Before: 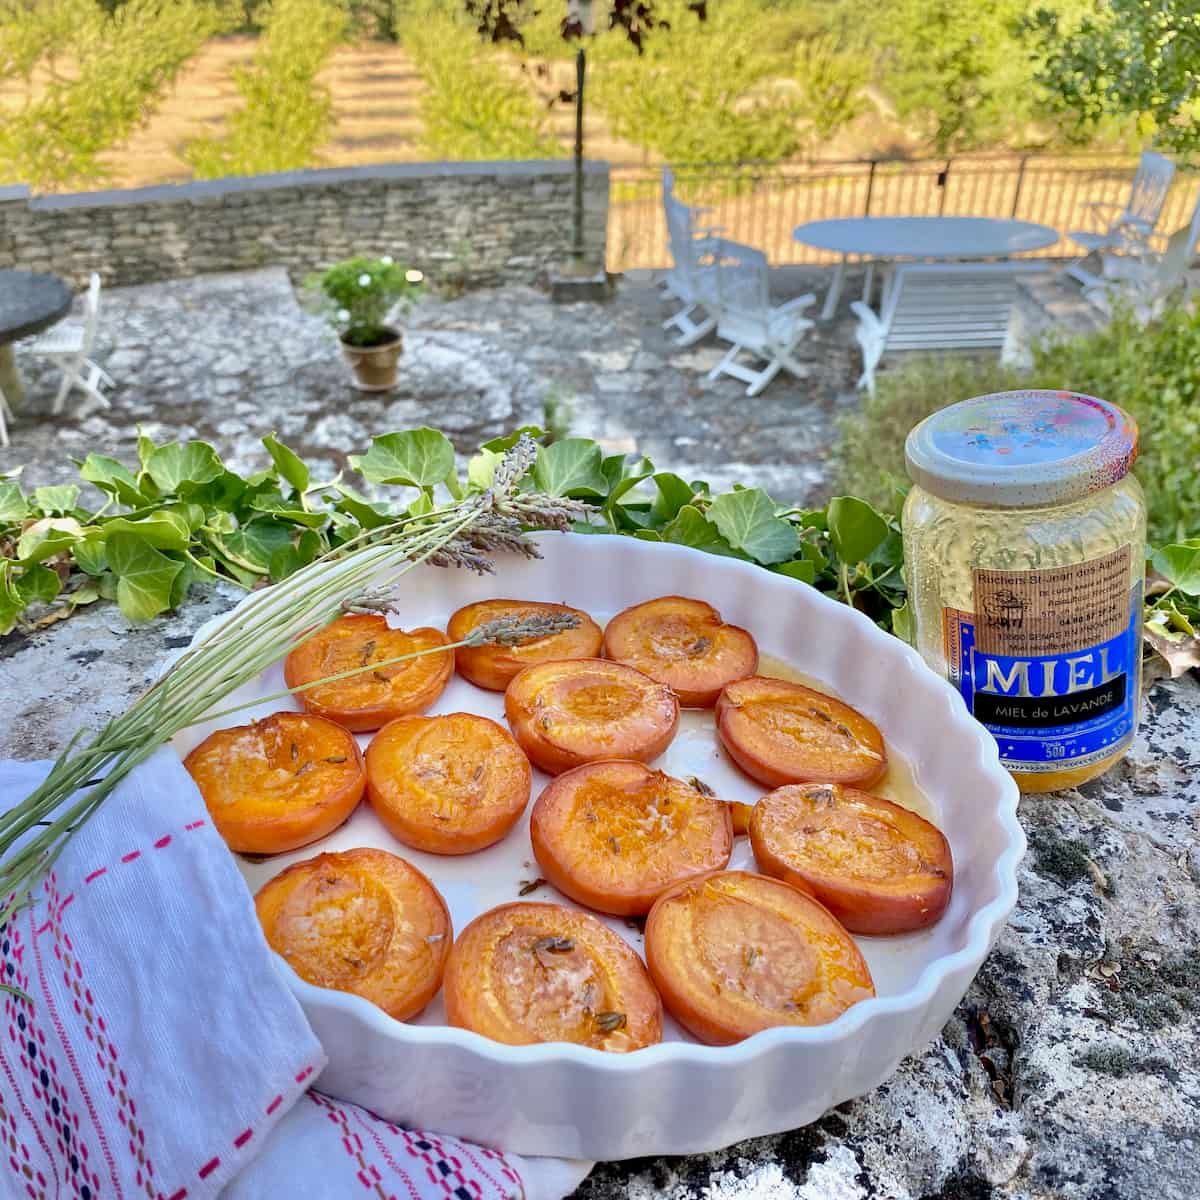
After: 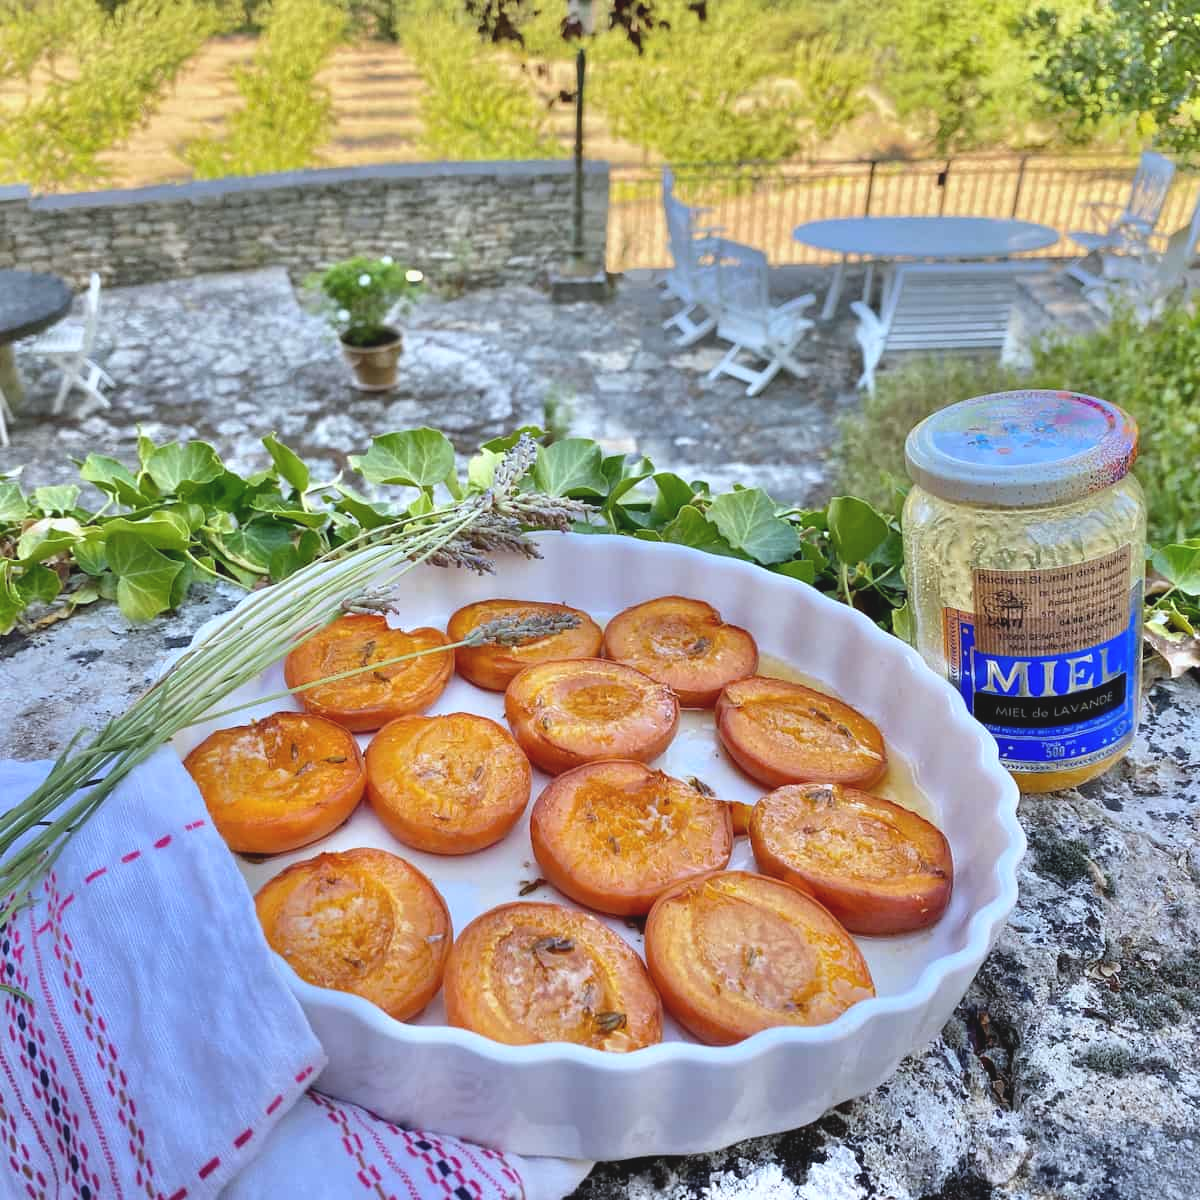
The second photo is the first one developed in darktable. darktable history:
exposure: black level correction -0.008, exposure 0.067 EV, compensate highlight preservation false
white balance: red 0.967, blue 1.049
